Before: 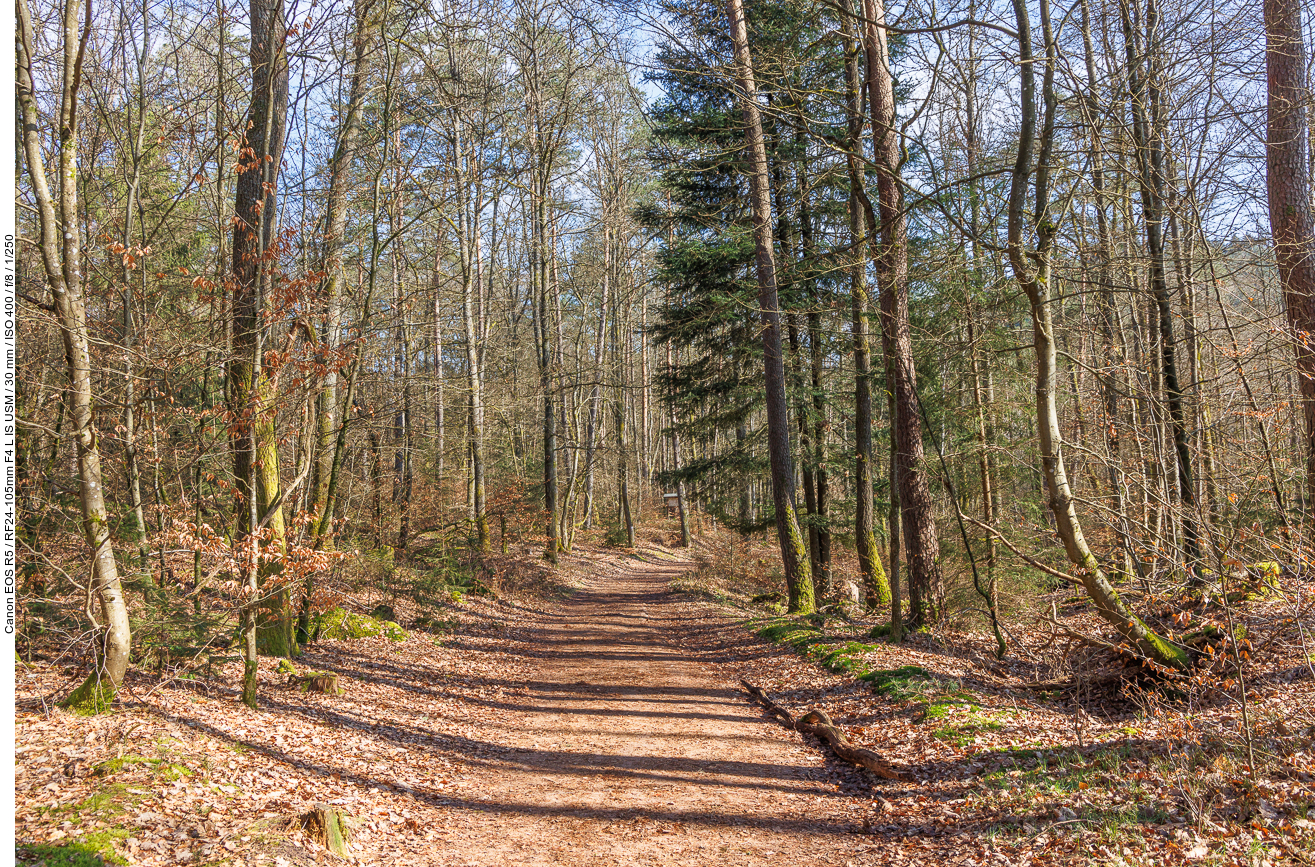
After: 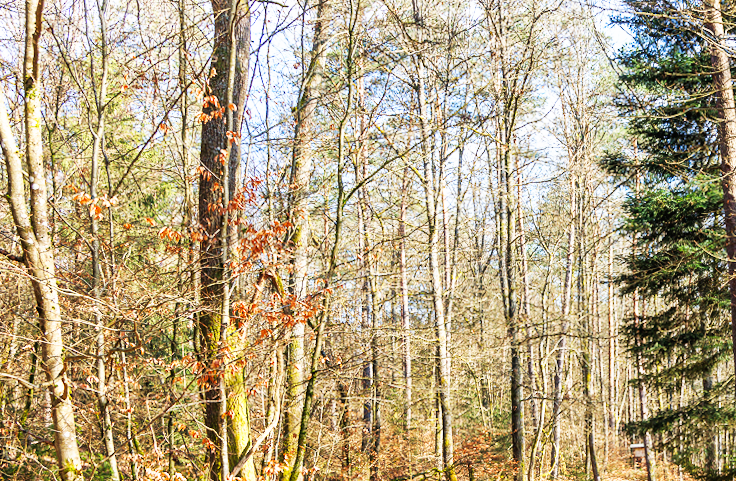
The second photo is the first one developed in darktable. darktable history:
crop and rotate: left 3.047%, top 7.509%, right 42.236%, bottom 37.598%
base curve: curves: ch0 [(0, 0) (0.007, 0.004) (0.027, 0.03) (0.046, 0.07) (0.207, 0.54) (0.442, 0.872) (0.673, 0.972) (1, 1)], preserve colors none
rotate and perspective: lens shift (vertical) 0.048, lens shift (horizontal) -0.024, automatic cropping off
